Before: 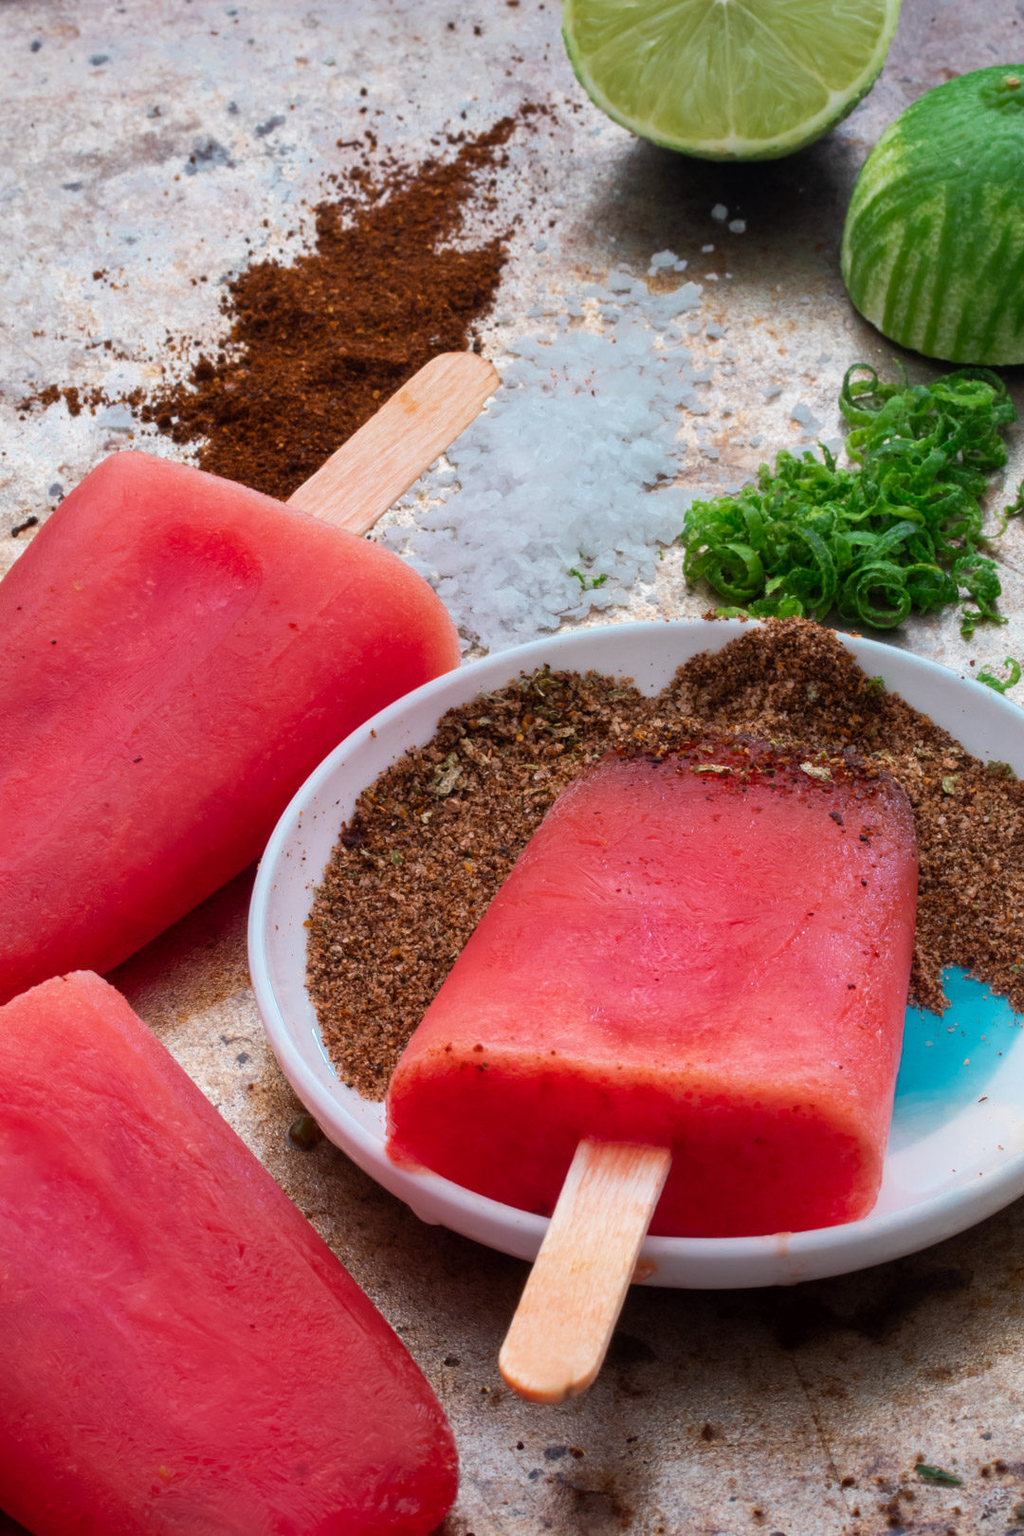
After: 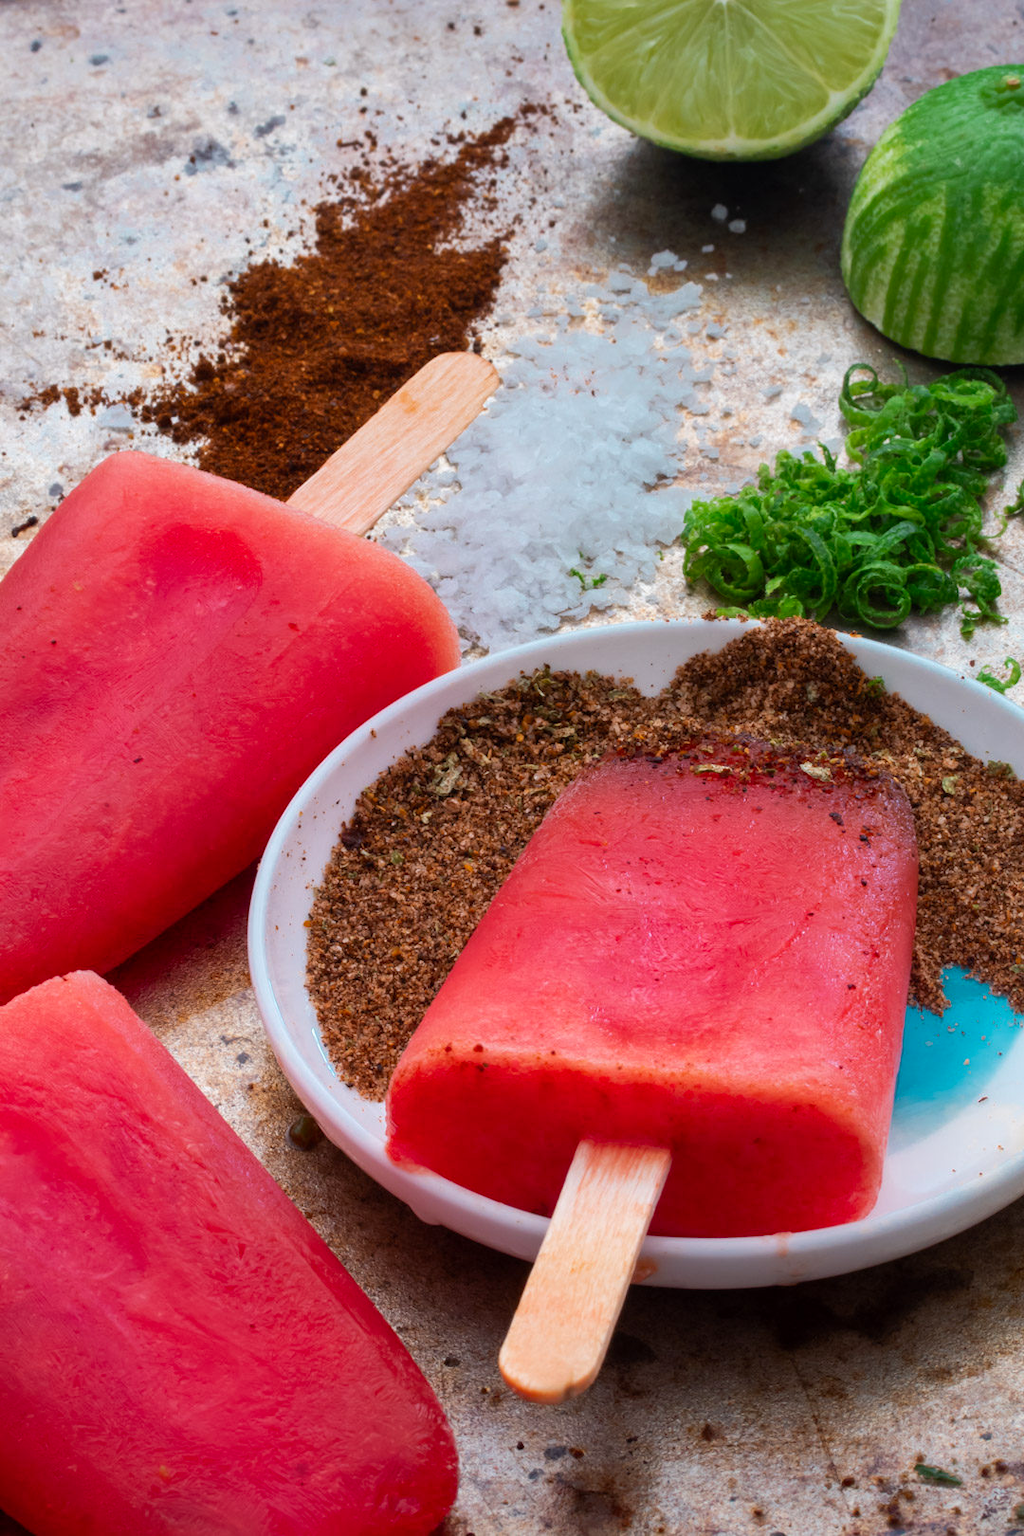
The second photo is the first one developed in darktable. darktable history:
color correction: saturation 1.1
